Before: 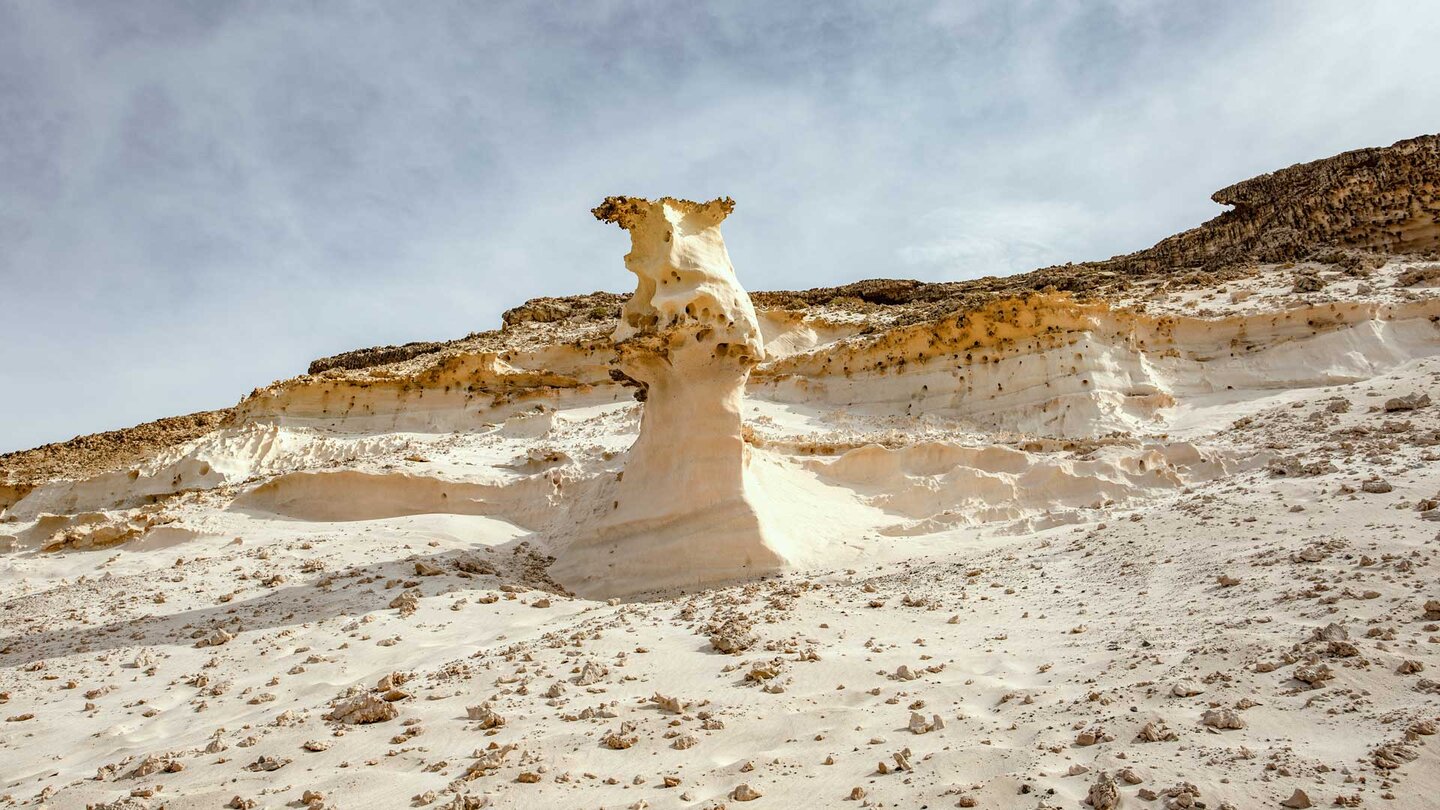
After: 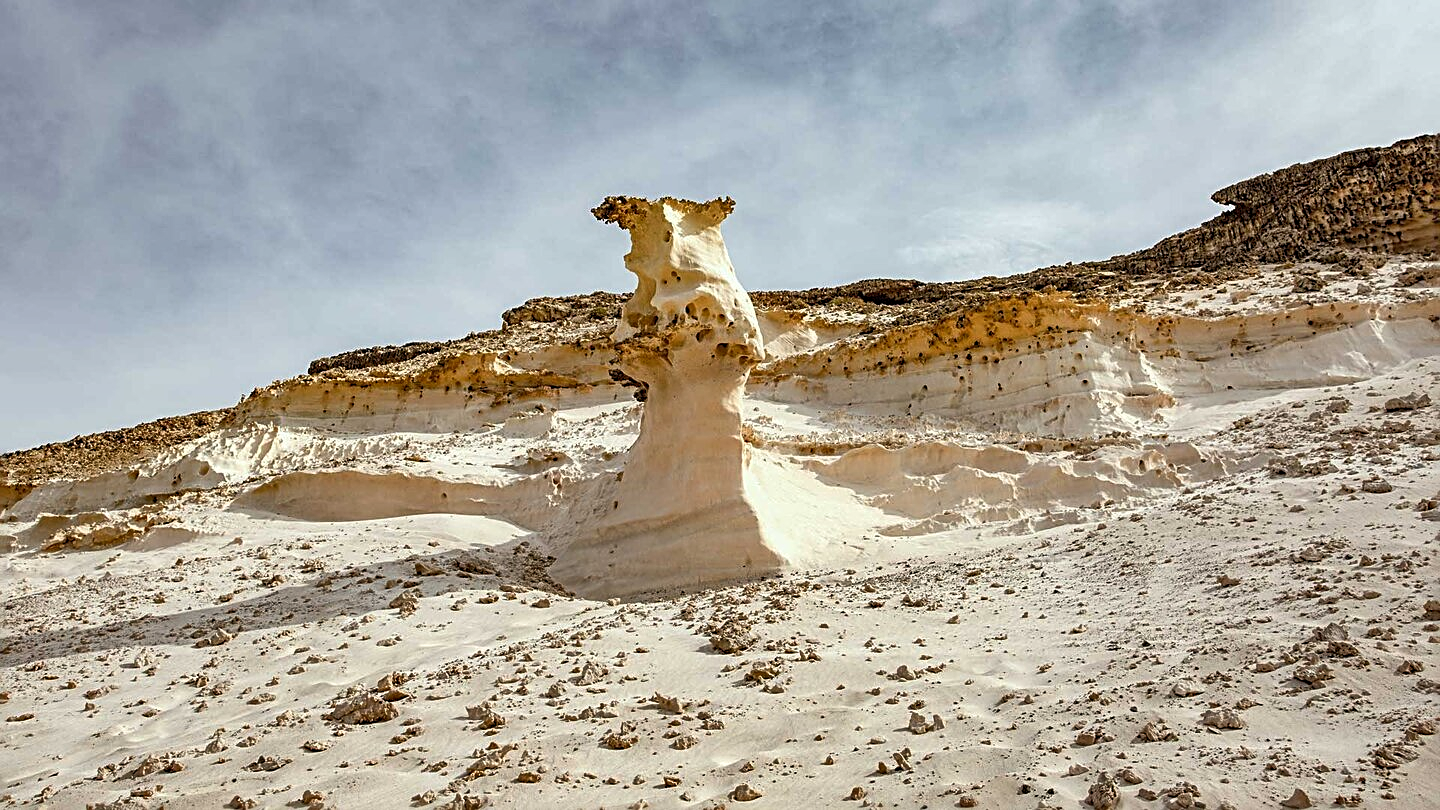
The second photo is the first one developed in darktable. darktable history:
shadows and highlights: low approximation 0.01, soften with gaussian
sharpen: radius 2.536, amount 0.619
